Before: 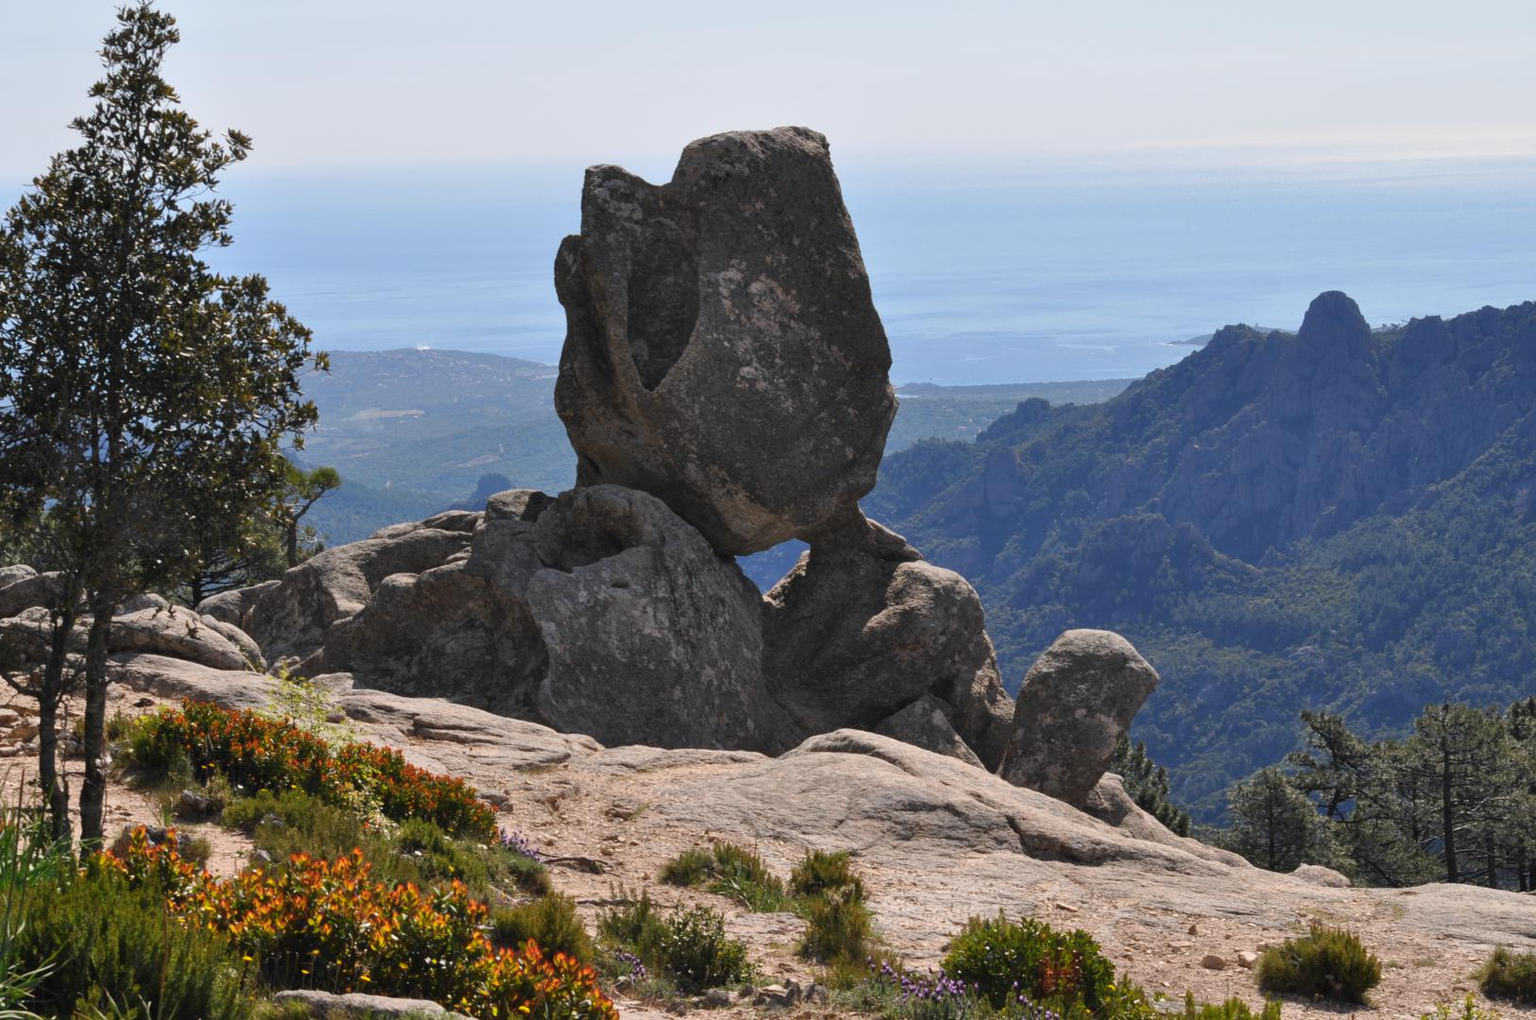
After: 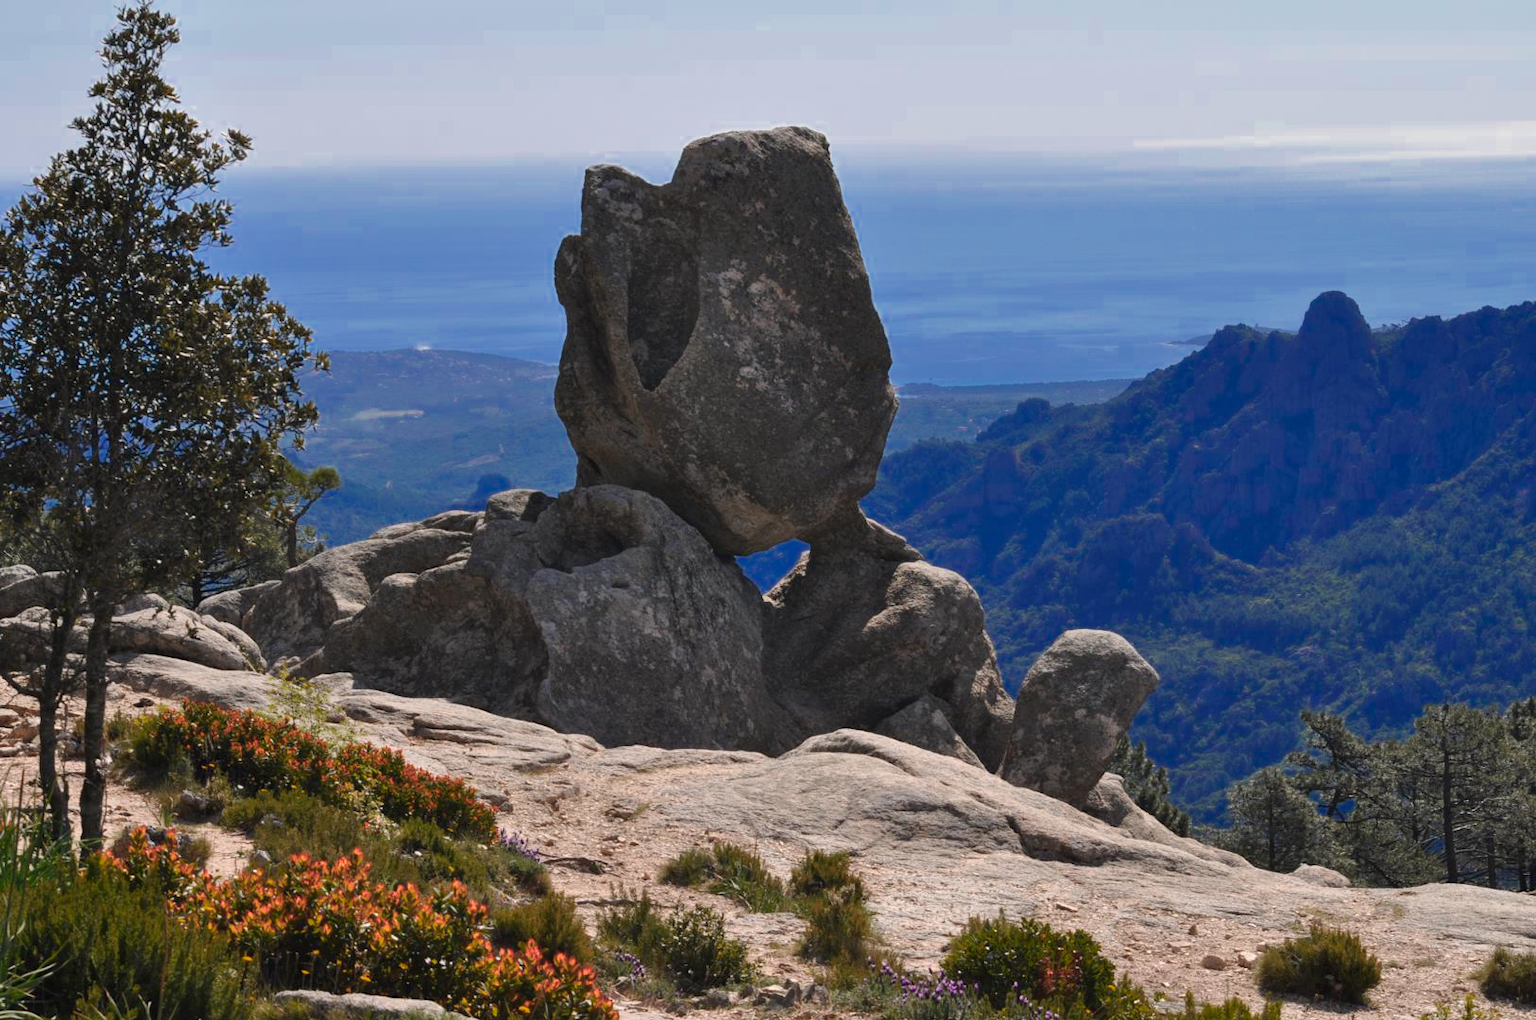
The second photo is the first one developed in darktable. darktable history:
color zones: curves: ch0 [(0, 0.553) (0.123, 0.58) (0.23, 0.419) (0.468, 0.155) (0.605, 0.132) (0.723, 0.063) (0.833, 0.172) (0.921, 0.468)]; ch1 [(0.025, 0.645) (0.229, 0.584) (0.326, 0.551) (0.537, 0.446) (0.599, 0.911) (0.708, 1) (0.805, 0.944)]; ch2 [(0.086, 0.468) (0.254, 0.464) (0.638, 0.564) (0.702, 0.592) (0.768, 0.564)]
color correction: highlights b* -0.047, saturation 0.803
